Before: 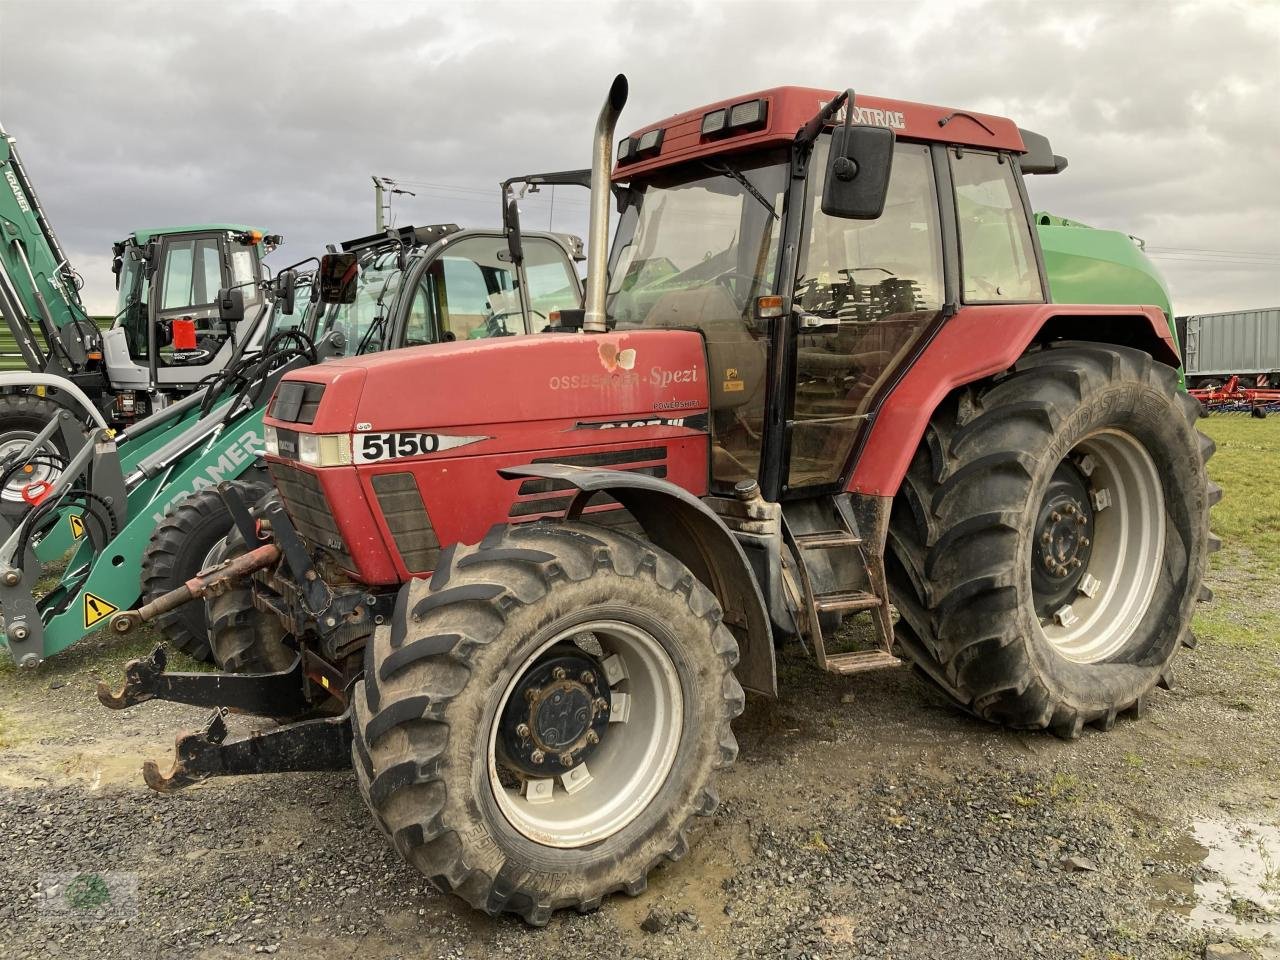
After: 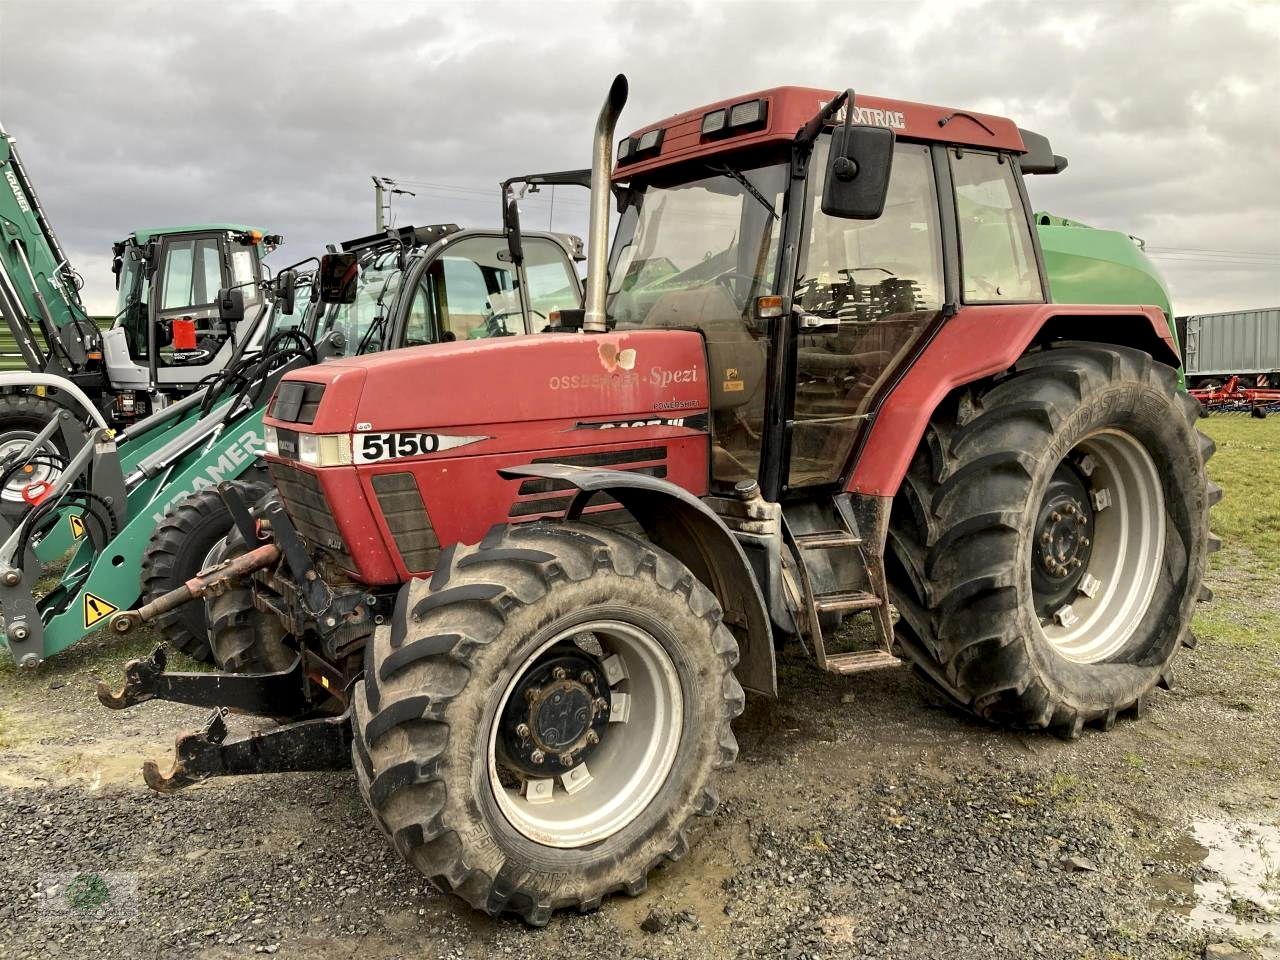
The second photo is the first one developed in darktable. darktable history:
contrast equalizer: y [[0.524, 0.538, 0.547, 0.548, 0.538, 0.524], [0.5 ×6], [0.5 ×6], [0 ×6], [0 ×6]]
